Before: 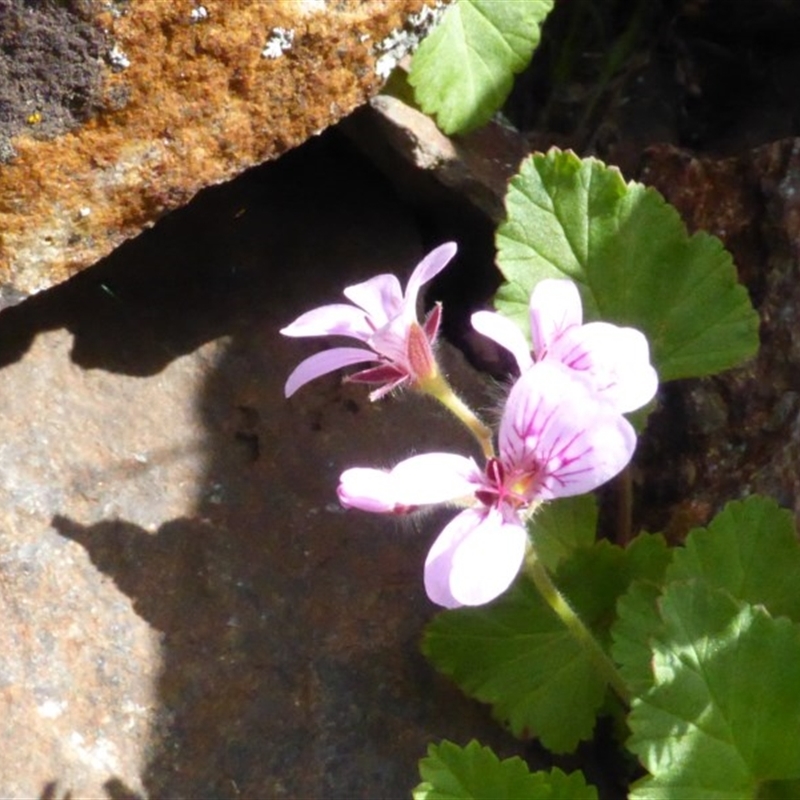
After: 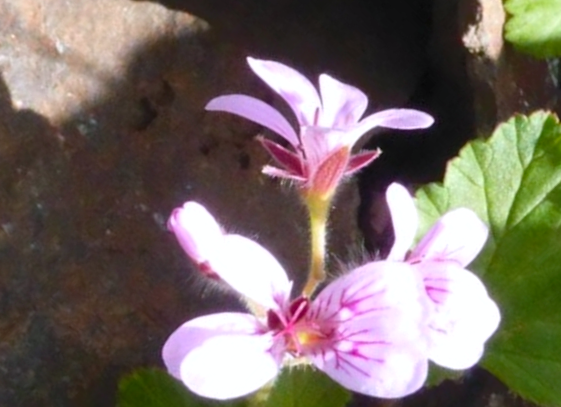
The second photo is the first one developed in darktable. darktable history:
shadows and highlights: shadows 62.88, white point adjustment 0.486, highlights -34.71, compress 83.52%
color balance rgb: highlights gain › chroma 1.013%, highlights gain › hue 60.2°, perceptual saturation grading › global saturation 15.868%, global vibrance 9.452%
crop and rotate: angle -45.44°, top 16.34%, right 0.792%, bottom 11.675%
tone equalizer: edges refinement/feathering 500, mask exposure compensation -1.57 EV, preserve details no
color correction: highlights a* -0.725, highlights b* -9.04
